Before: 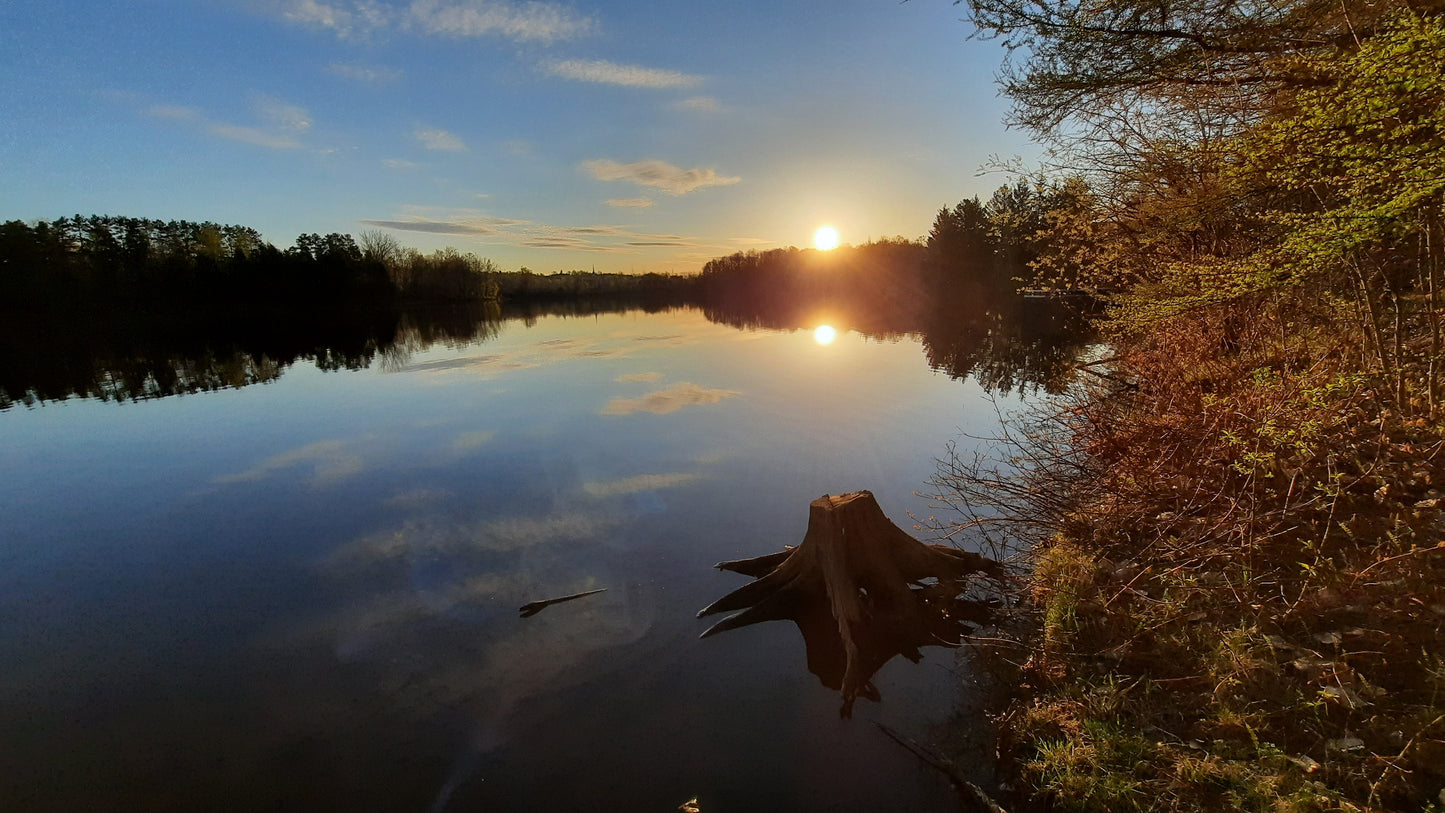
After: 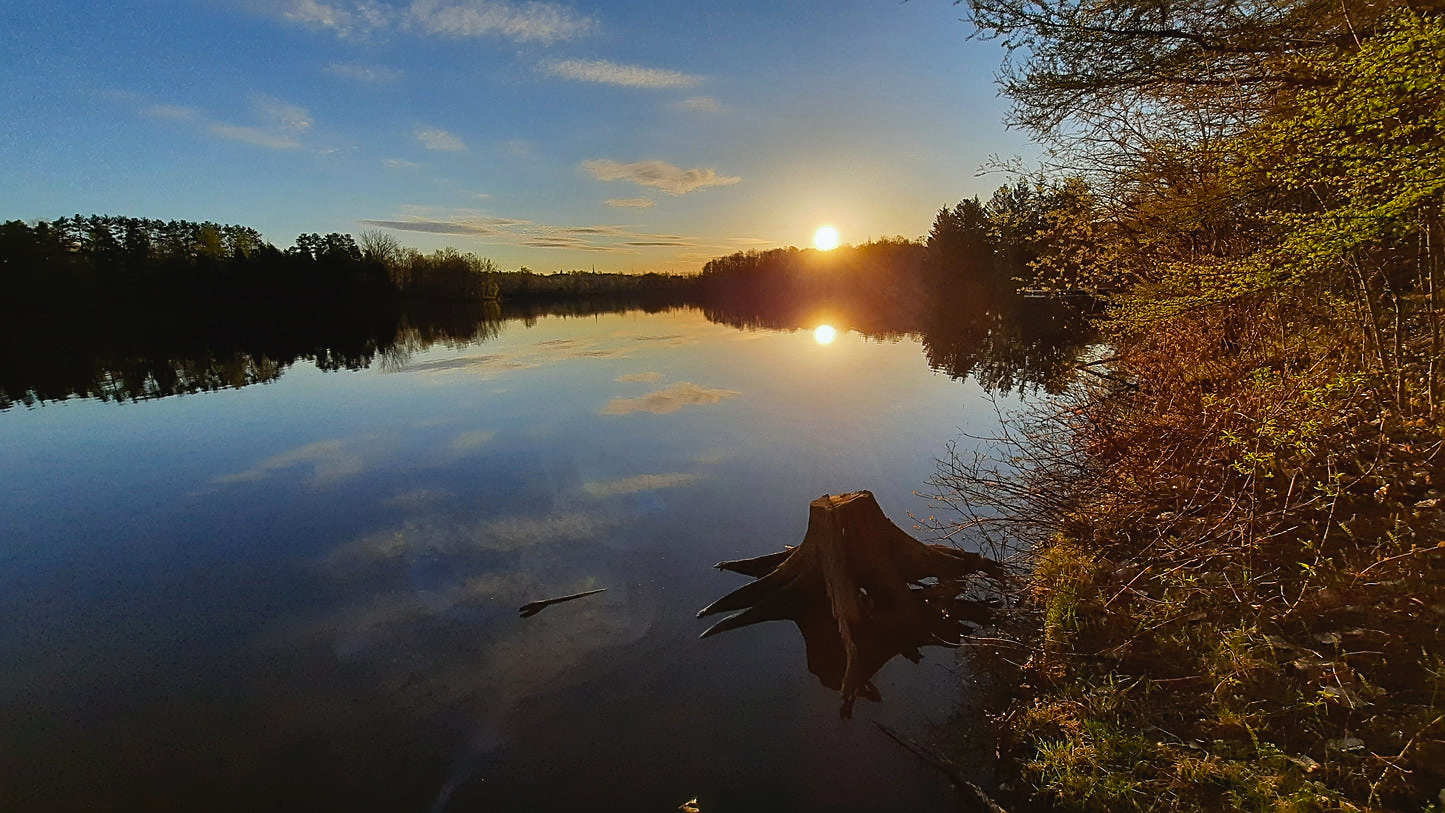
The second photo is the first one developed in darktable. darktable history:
contrast brightness saturation: contrast -0.08, brightness -0.04, saturation -0.11
color balance rgb: linear chroma grading › global chroma 10%, perceptual saturation grading › global saturation 5%, perceptual brilliance grading › global brilliance 4%, global vibrance 7%, saturation formula JzAzBz (2021)
sharpen: on, module defaults
